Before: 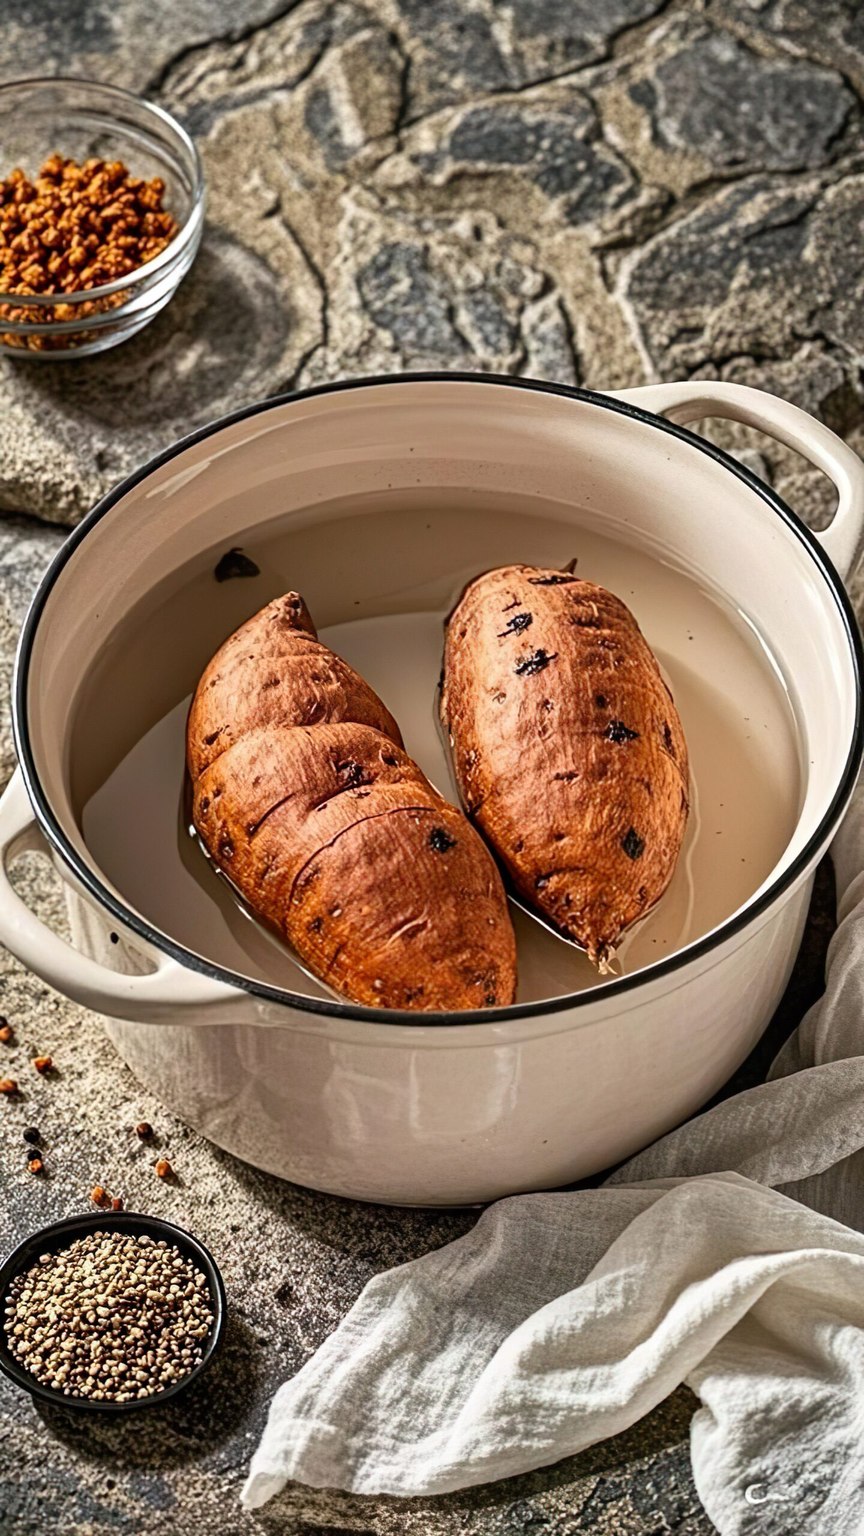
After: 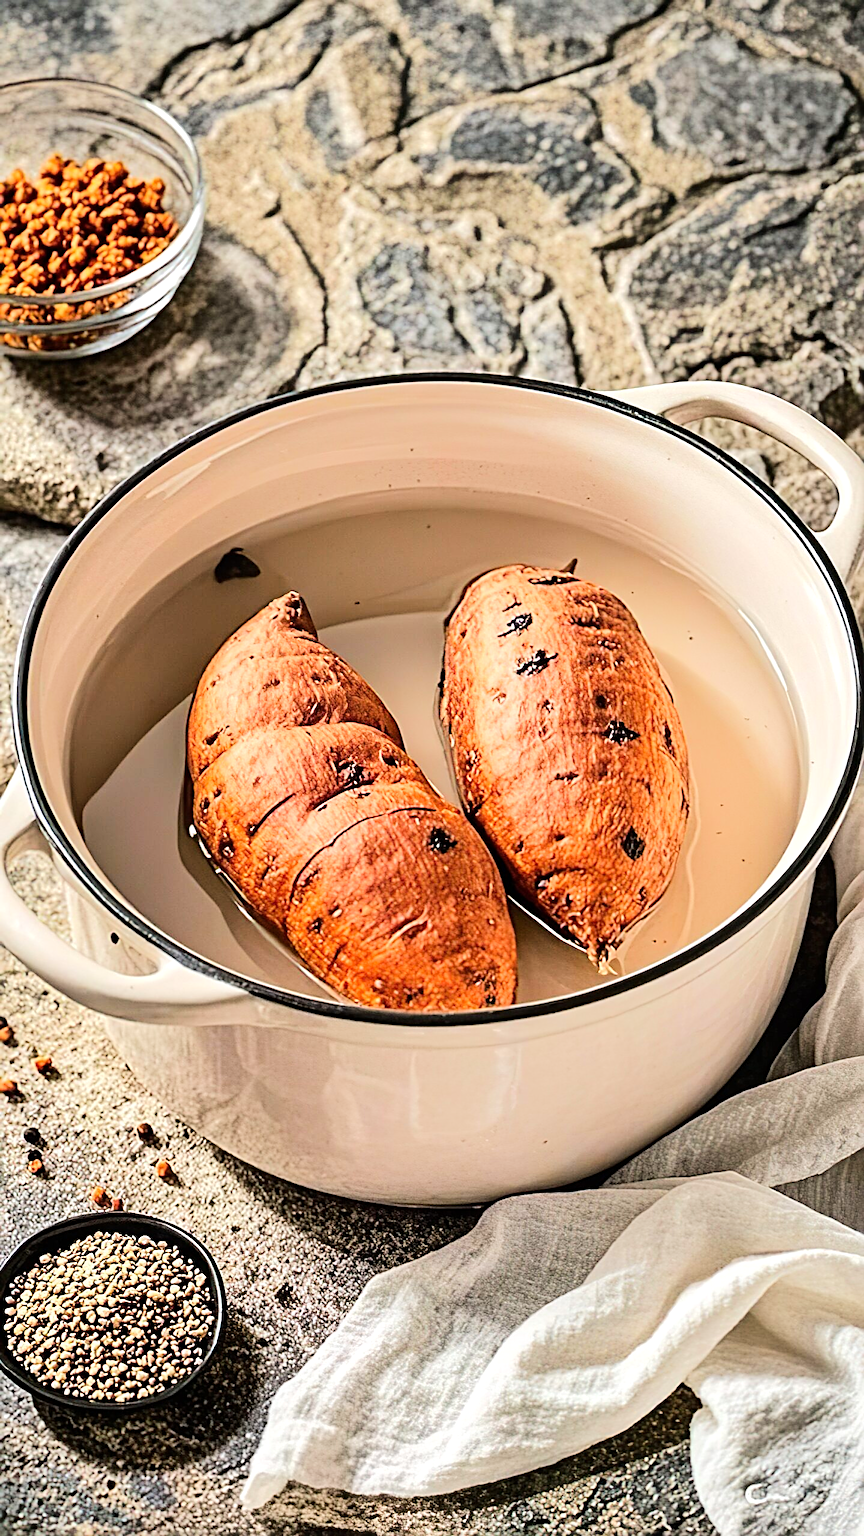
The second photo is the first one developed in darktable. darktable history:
tone equalizer: -7 EV 0.159 EV, -6 EV 0.628 EV, -5 EV 1.19 EV, -4 EV 1.37 EV, -3 EV 1.16 EV, -2 EV 0.6 EV, -1 EV 0.166 EV, edges refinement/feathering 500, mask exposure compensation -1.57 EV, preserve details no
sharpen: radius 2.548, amount 0.652
